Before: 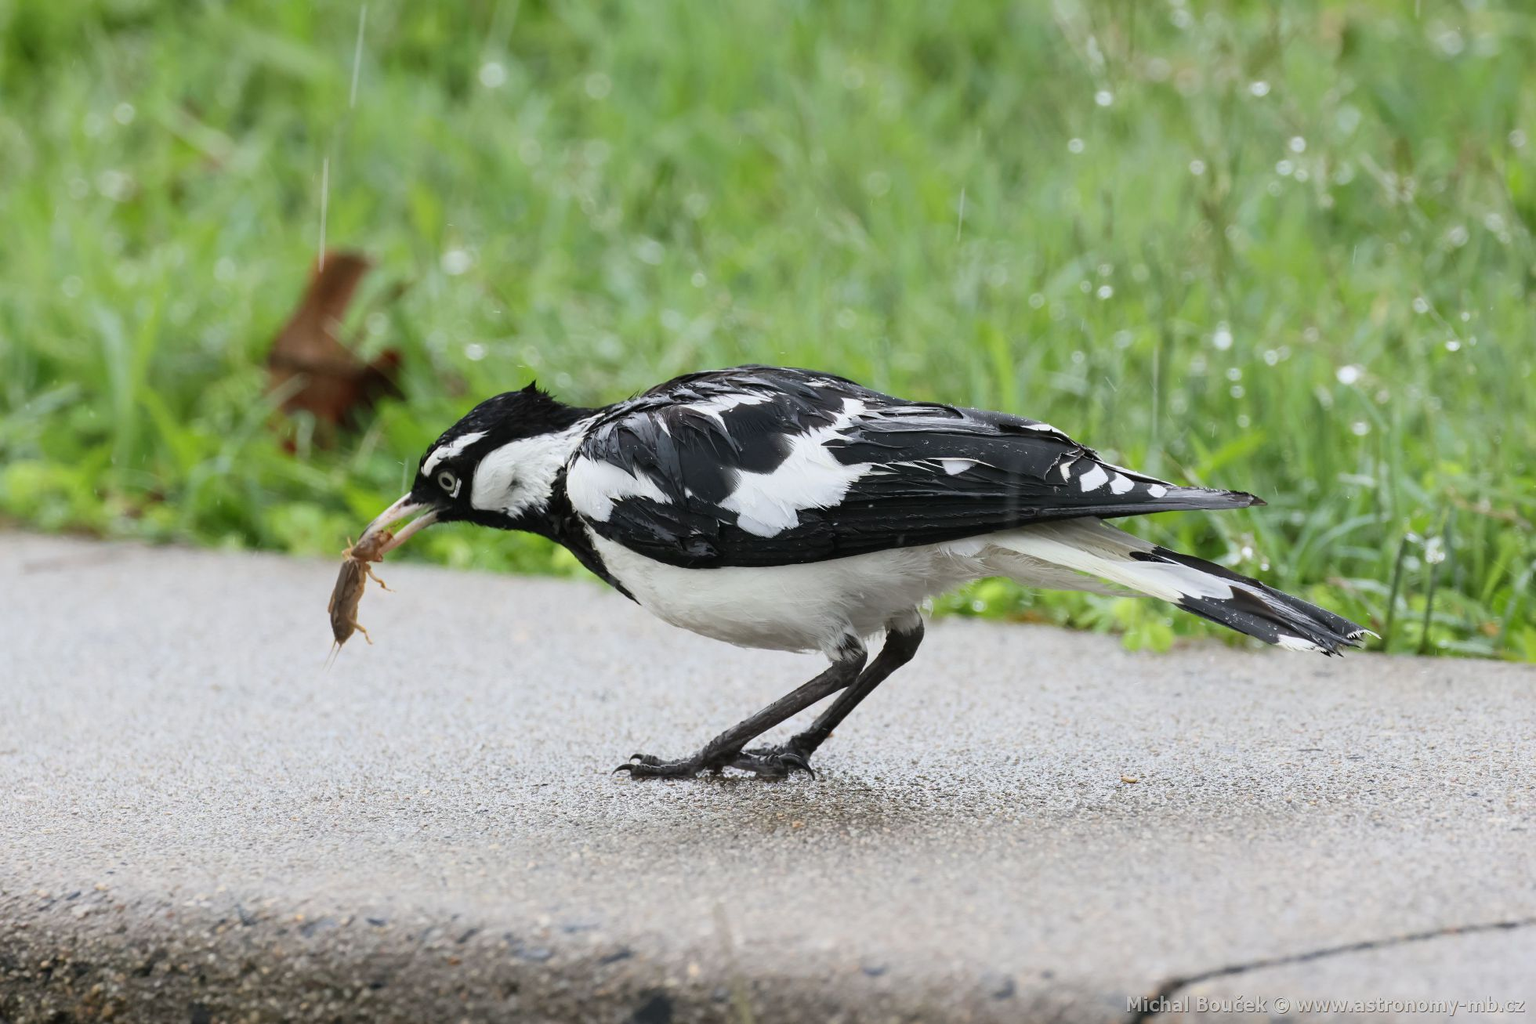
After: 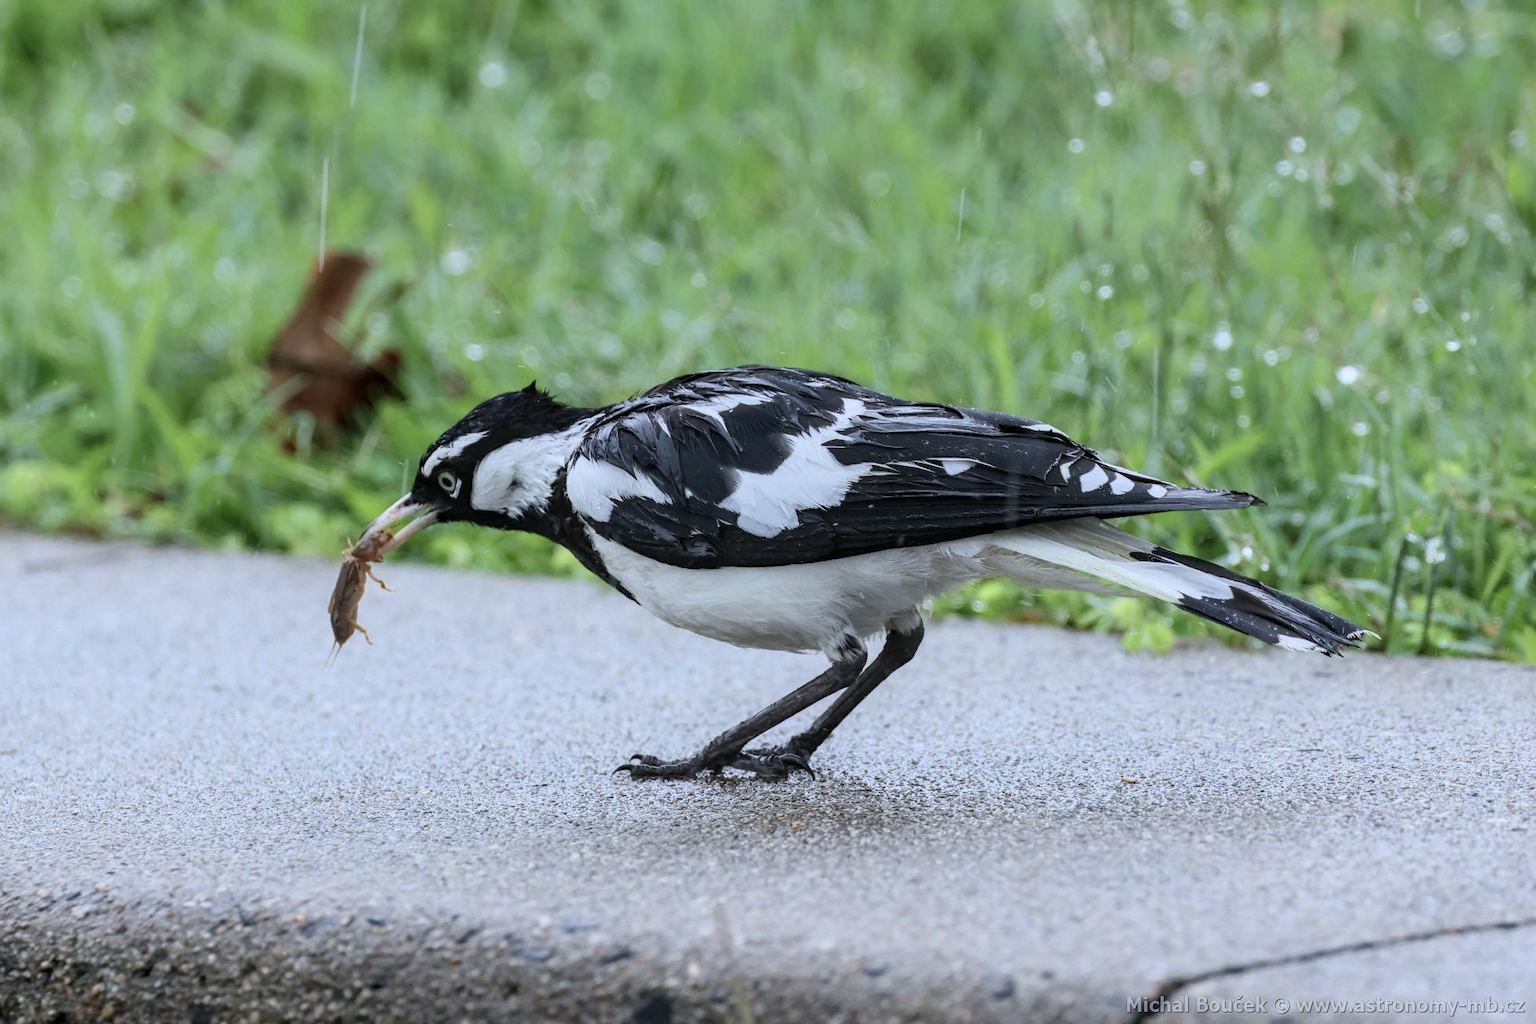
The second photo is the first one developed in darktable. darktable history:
haze removal: strength 0.1, compatibility mode true, adaptive false
color balance: input saturation 80.07%
local contrast: on, module defaults
color calibration: output R [0.994, 0.059, -0.119, 0], output G [-0.036, 1.09, -0.119, 0], output B [0.078, -0.108, 0.961, 0], illuminant custom, x 0.371, y 0.382, temperature 4281.14 K
